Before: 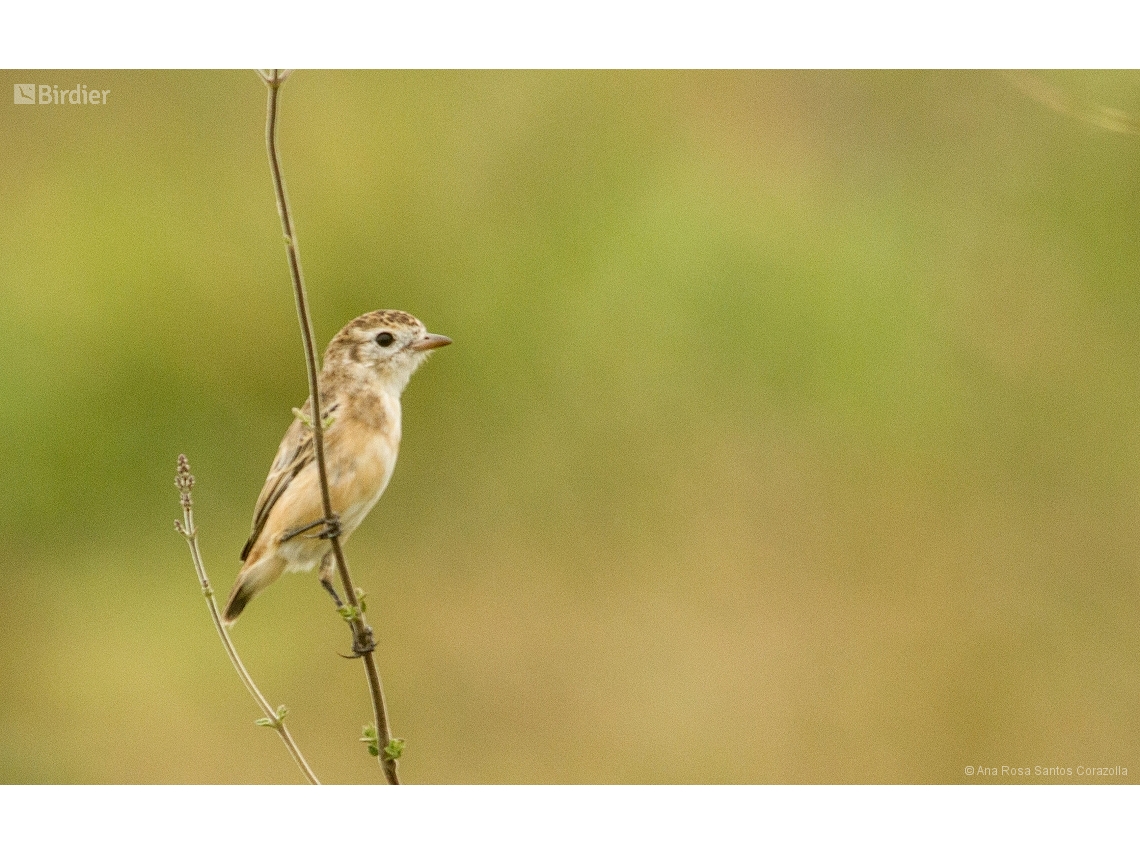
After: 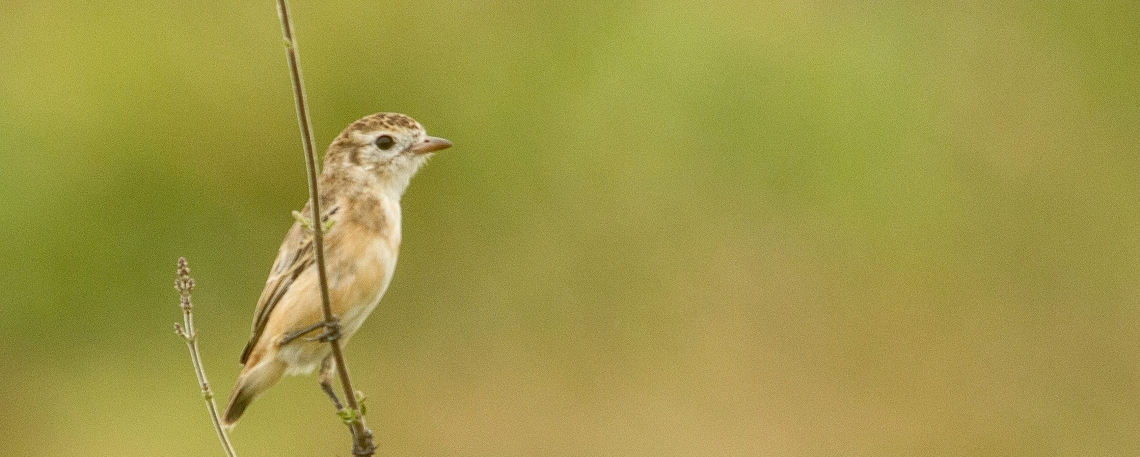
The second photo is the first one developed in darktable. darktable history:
rgb curve: curves: ch0 [(0, 0) (0.072, 0.166) (0.217, 0.293) (0.414, 0.42) (1, 1)], compensate middle gray true, preserve colors basic power
crop and rotate: top 23.043%, bottom 23.437%
white balance: emerald 1
